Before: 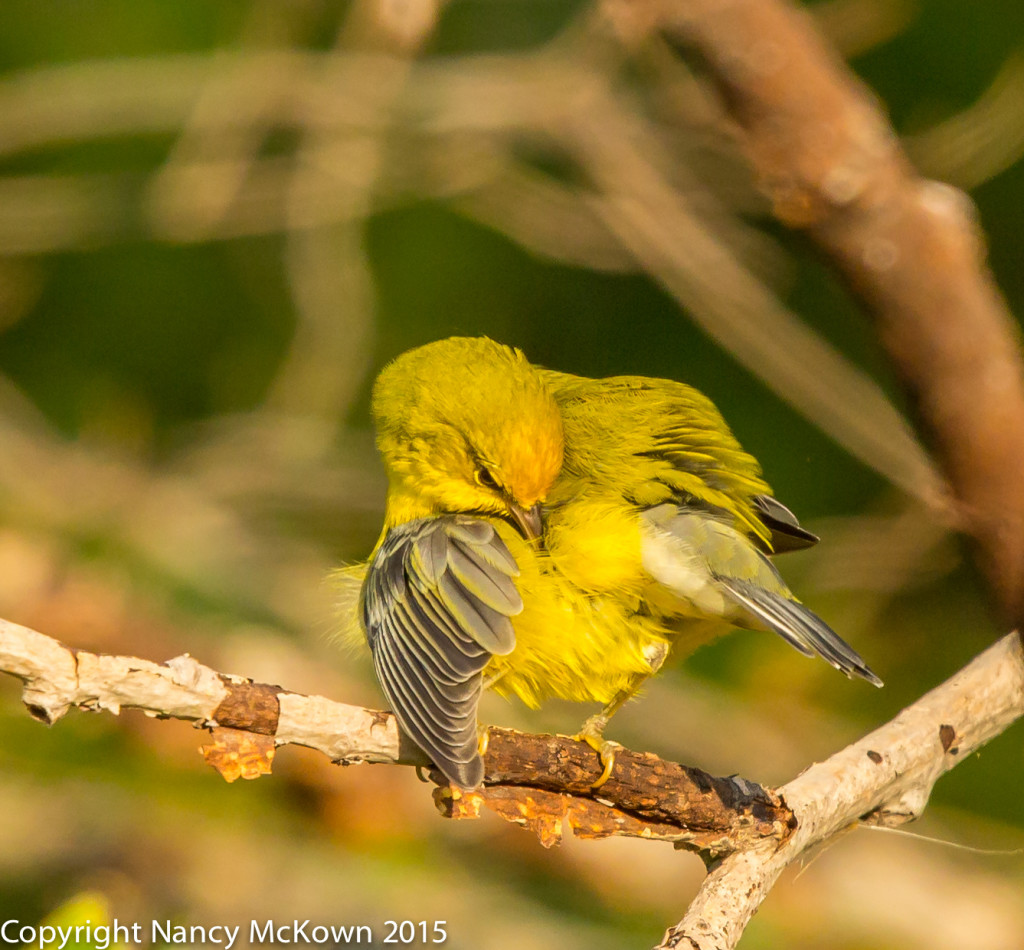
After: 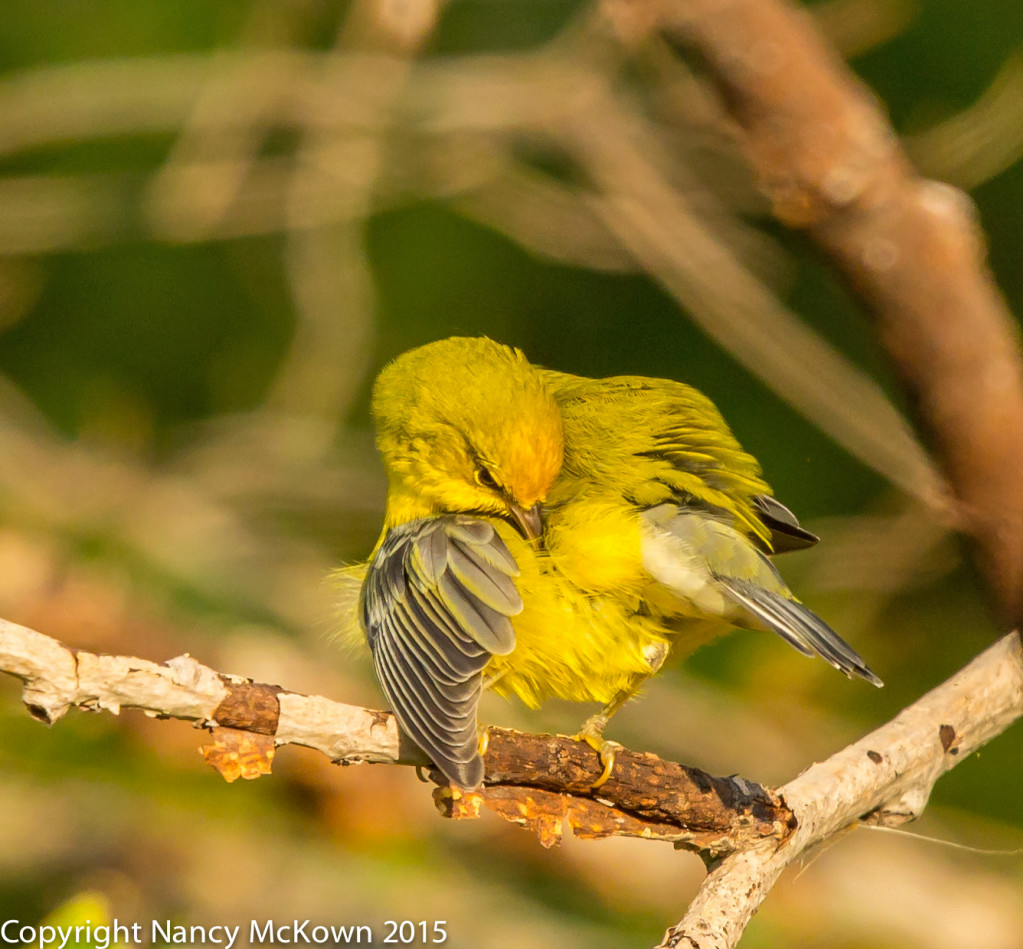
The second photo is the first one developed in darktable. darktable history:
shadows and highlights: shadows 37.27, highlights -28.18, soften with gaussian
